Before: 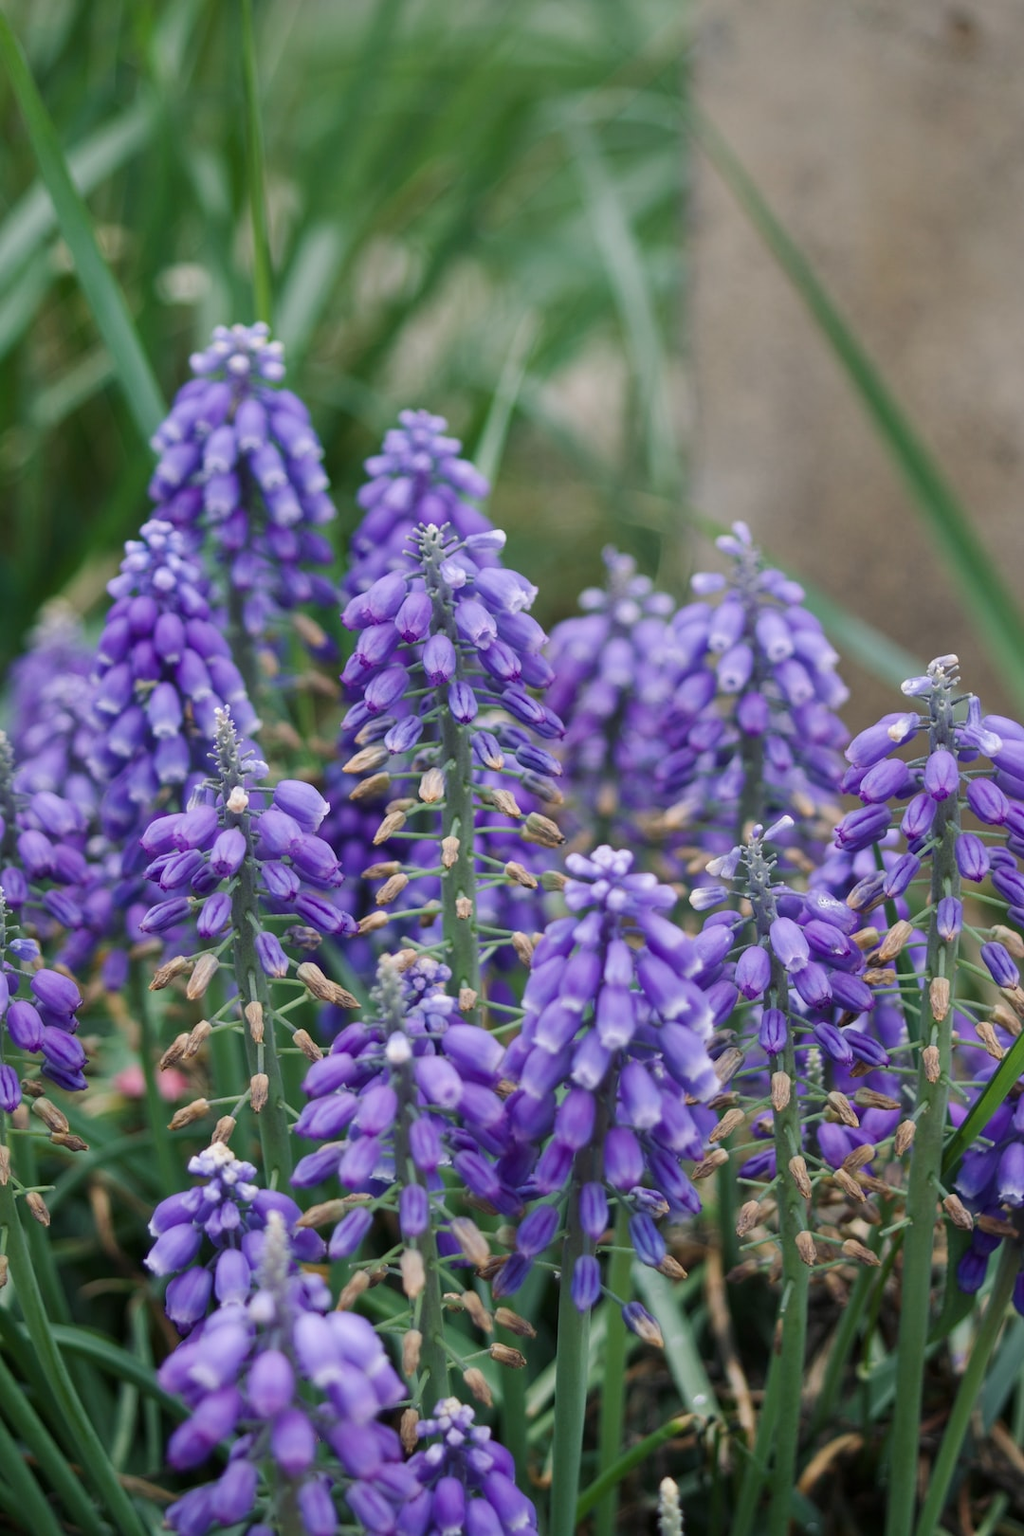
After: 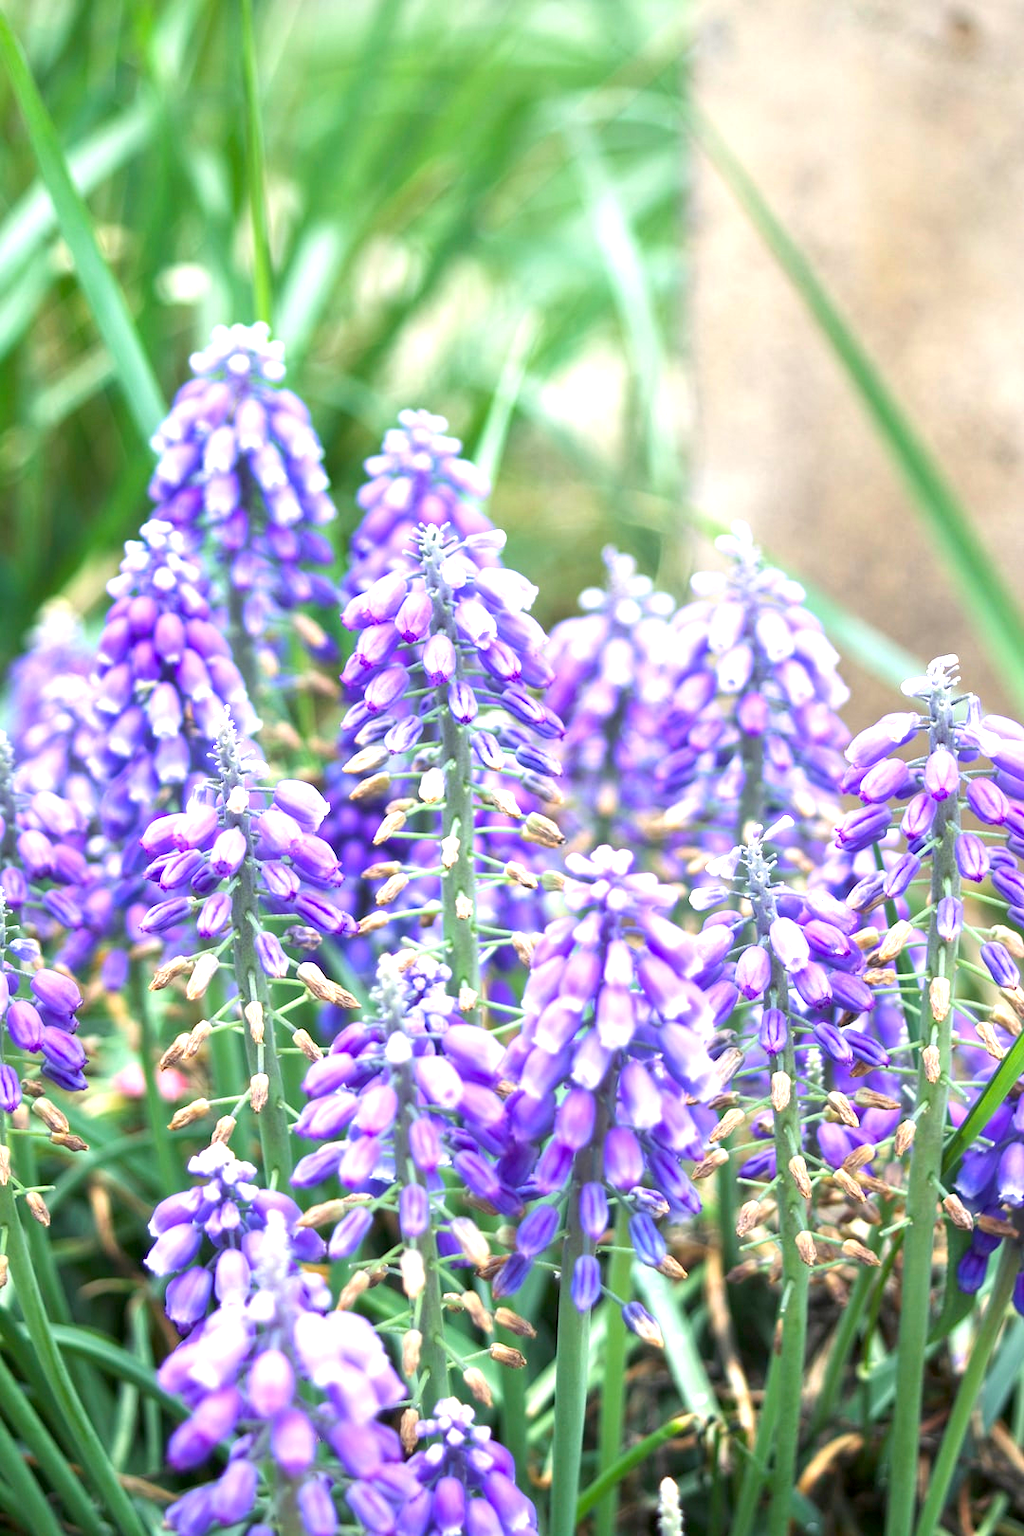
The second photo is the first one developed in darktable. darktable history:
contrast brightness saturation: saturation 0.13
exposure: black level correction 0.001, exposure 1.719 EV, compensate exposure bias true, compensate highlight preservation false
